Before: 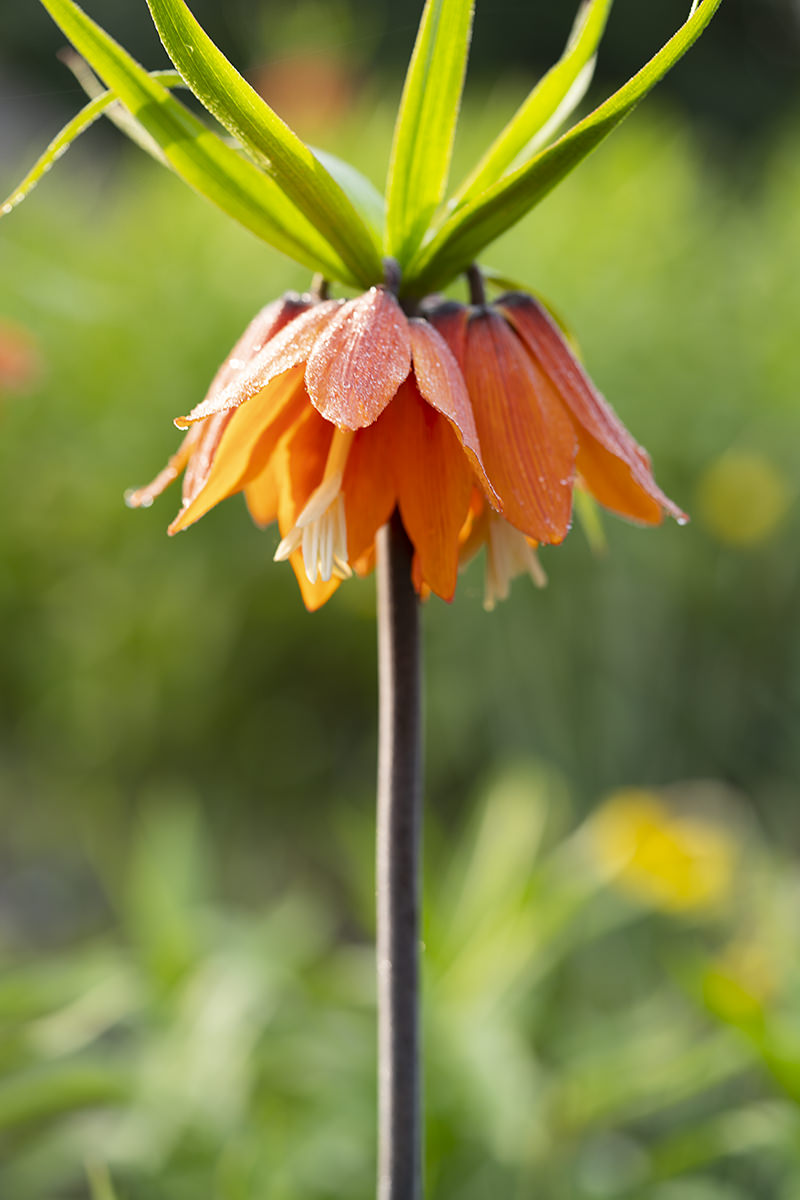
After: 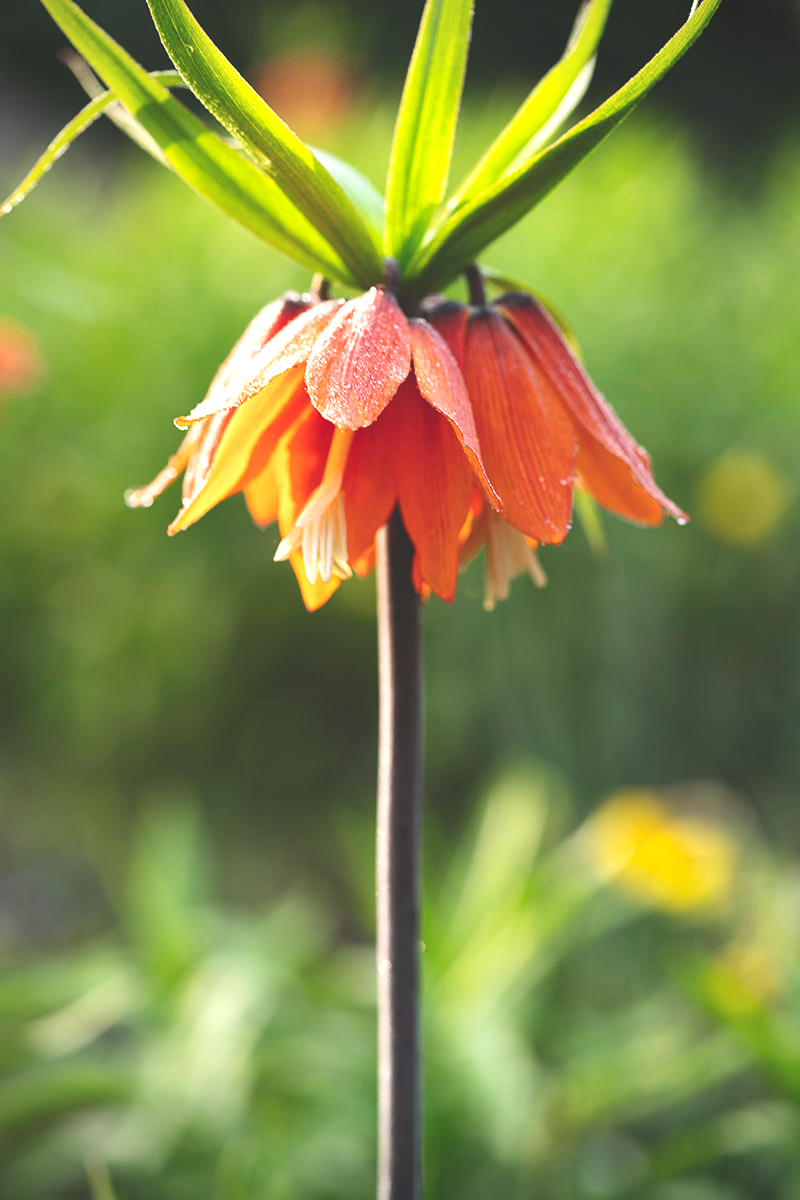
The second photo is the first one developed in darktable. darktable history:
exposure: black level correction -0.071, exposure 0.501 EV, compensate highlight preservation false
contrast brightness saturation: contrast 0.1, brightness -0.279, saturation 0.142
vignetting: brightness -0.582, saturation -0.113
